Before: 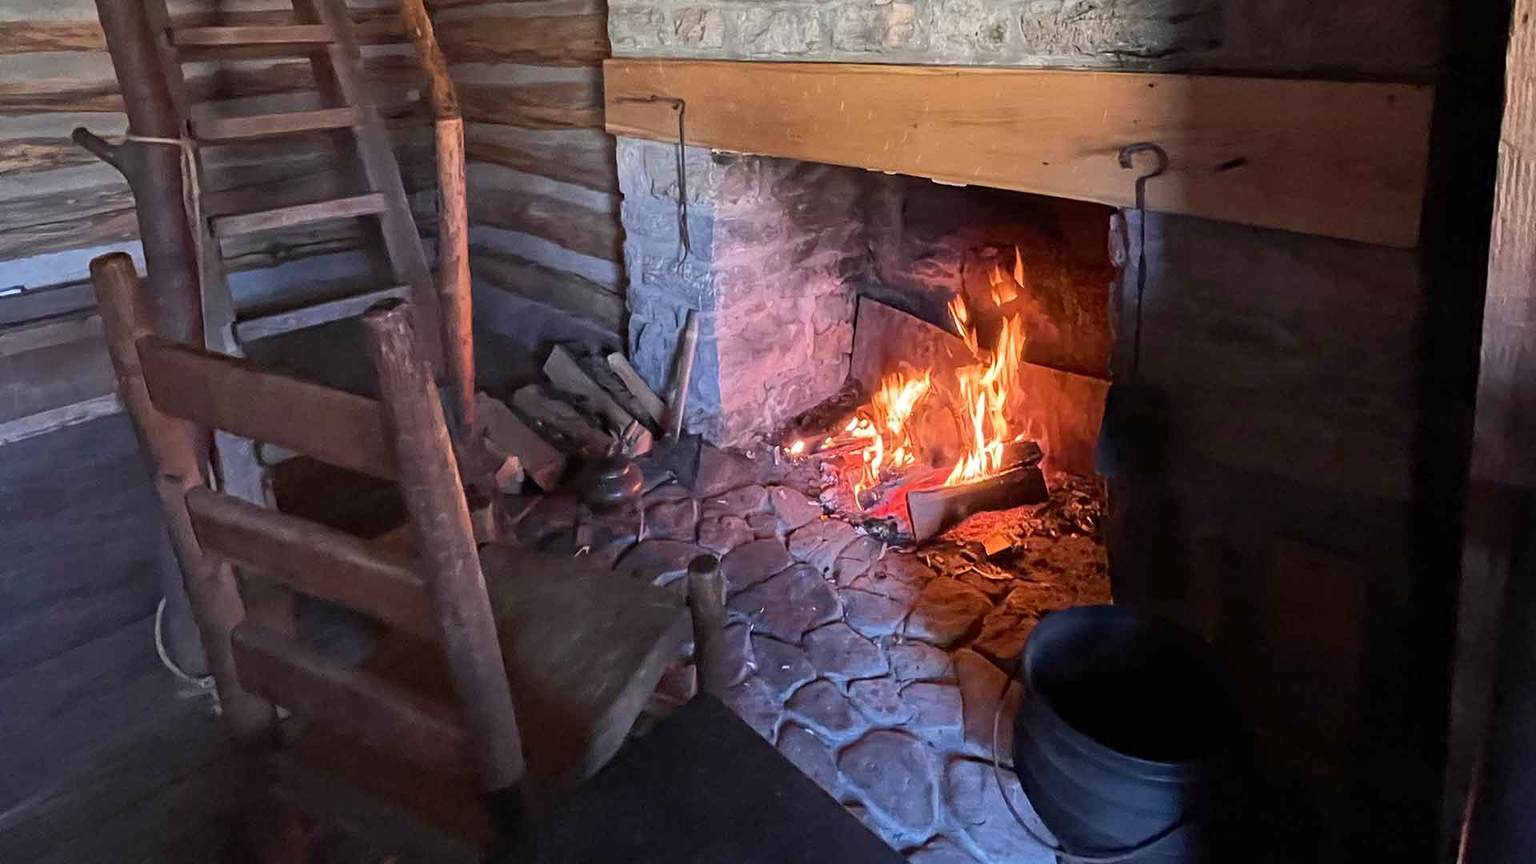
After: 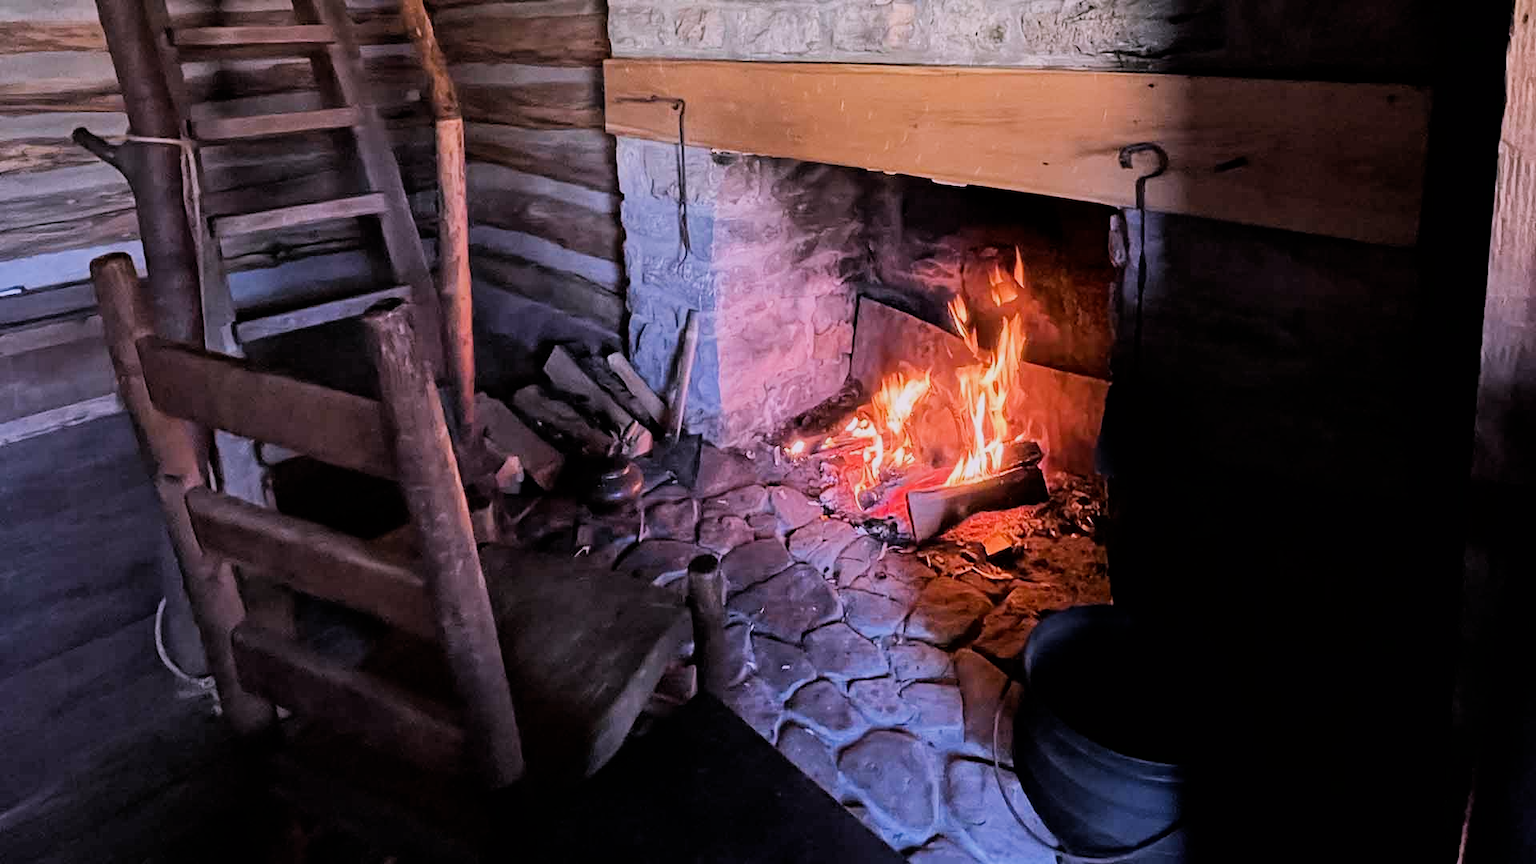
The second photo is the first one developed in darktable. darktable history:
white balance: red 1.066, blue 1.119
filmic rgb: black relative exposure -5 EV, hardness 2.88, contrast 1.2
